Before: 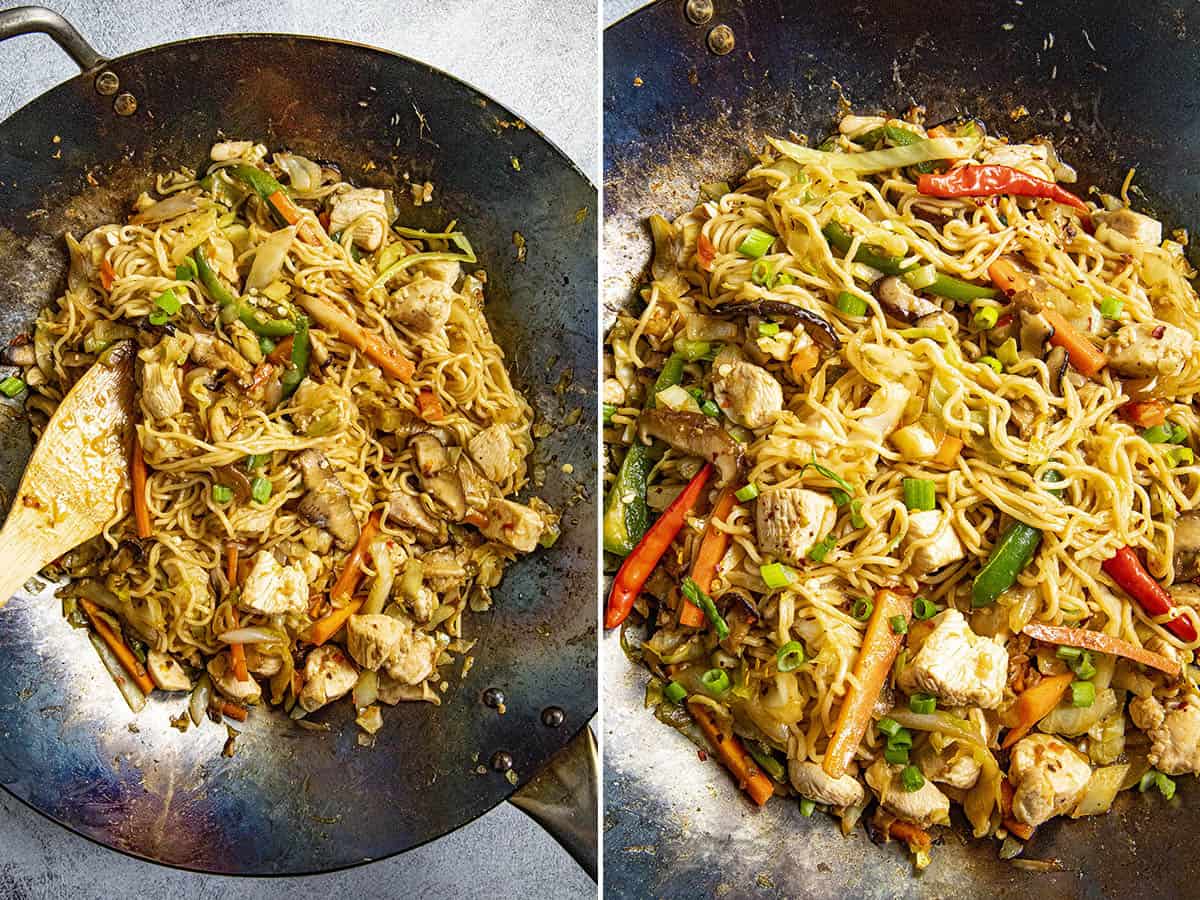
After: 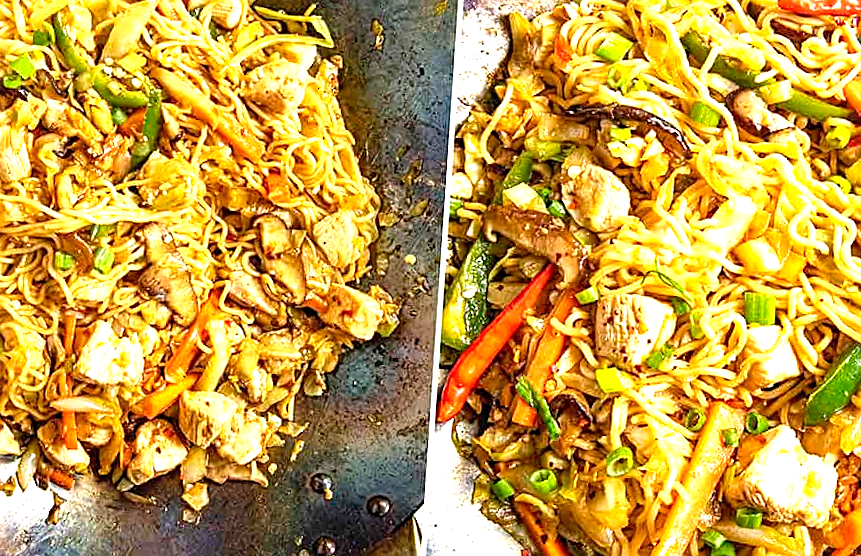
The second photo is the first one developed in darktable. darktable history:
sharpen: on, module defaults
exposure: exposure 0.943 EV, compensate exposure bias true, compensate highlight preservation false
crop and rotate: angle -3.89°, left 9.746%, top 20.737%, right 12.126%, bottom 11.991%
